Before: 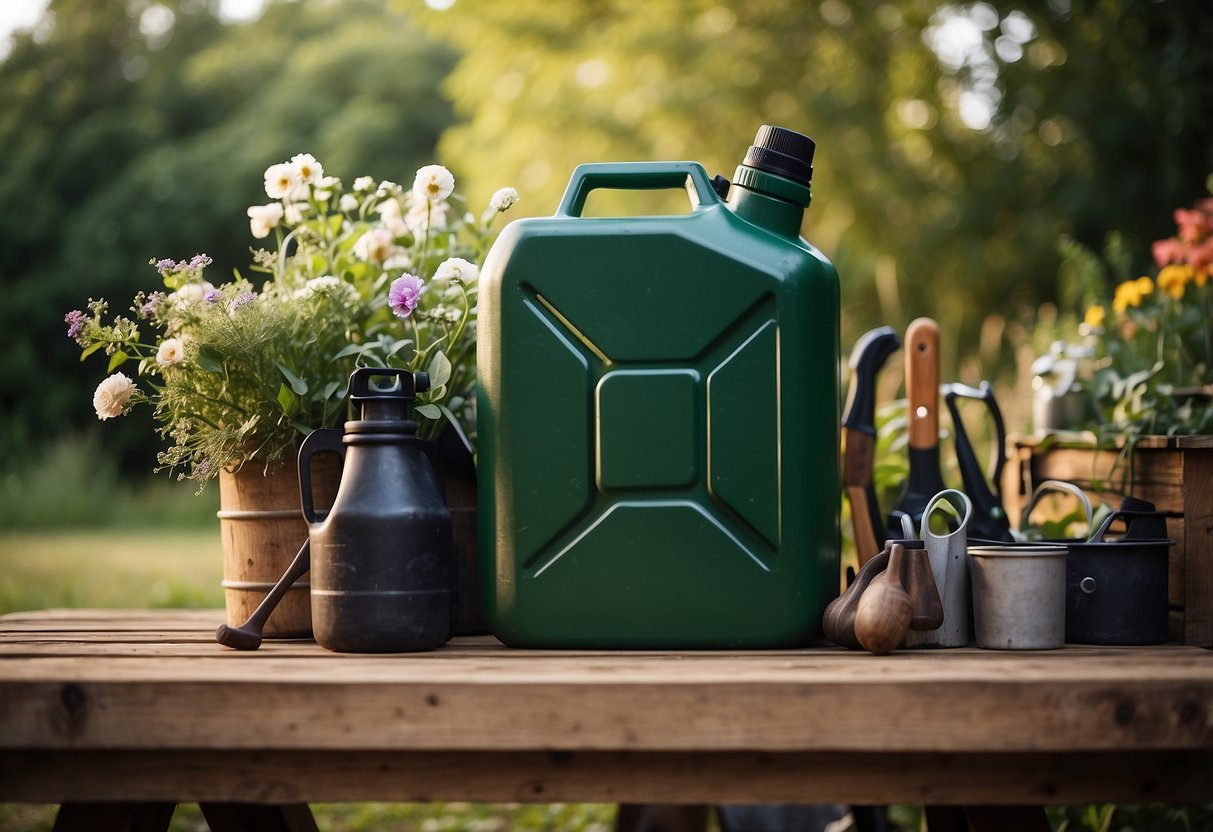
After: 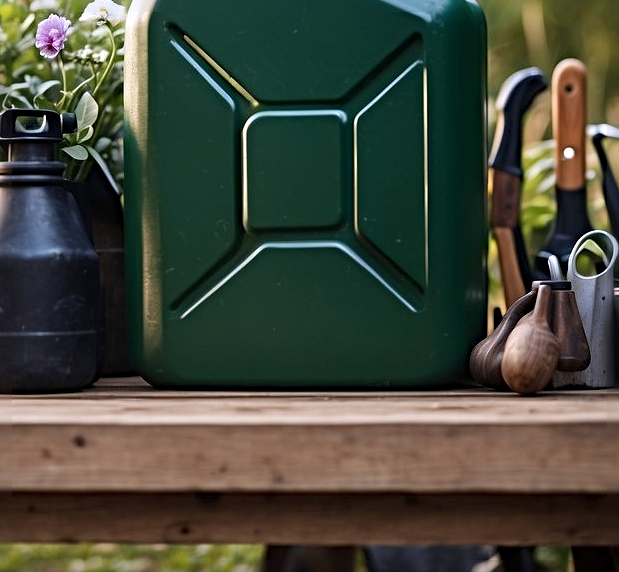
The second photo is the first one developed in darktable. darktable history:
sharpen: radius 4.878
crop and rotate: left 29.108%, top 31.176%, right 19.85%
color calibration: illuminant as shot in camera, x 0.358, y 0.373, temperature 4628.91 K
